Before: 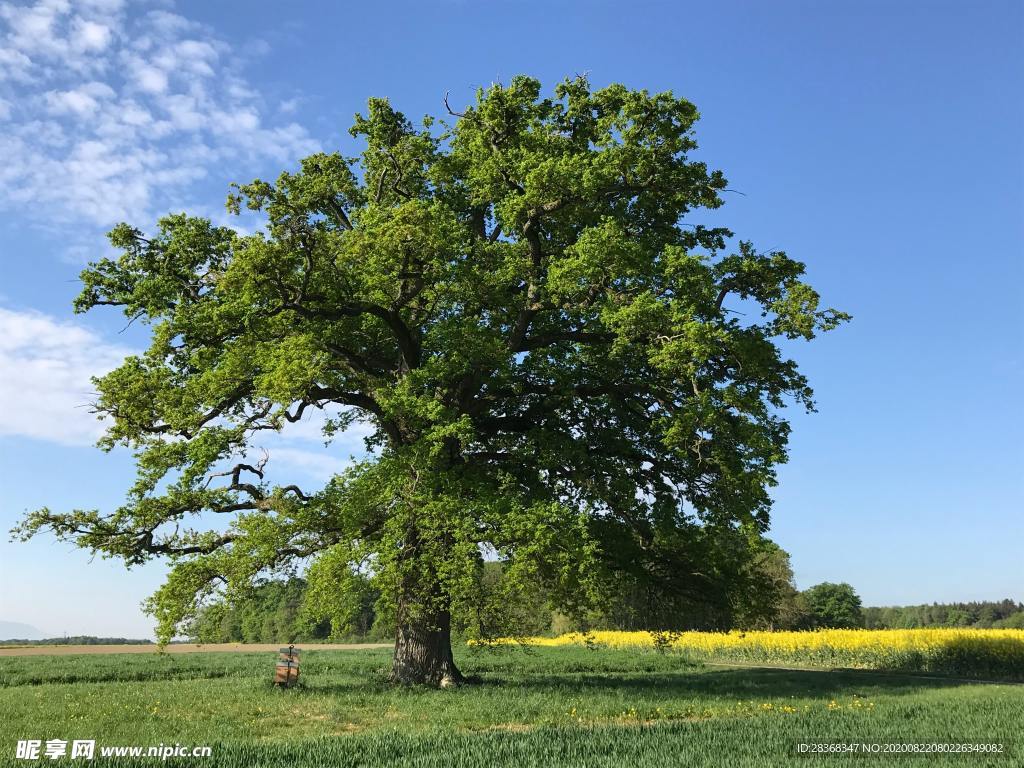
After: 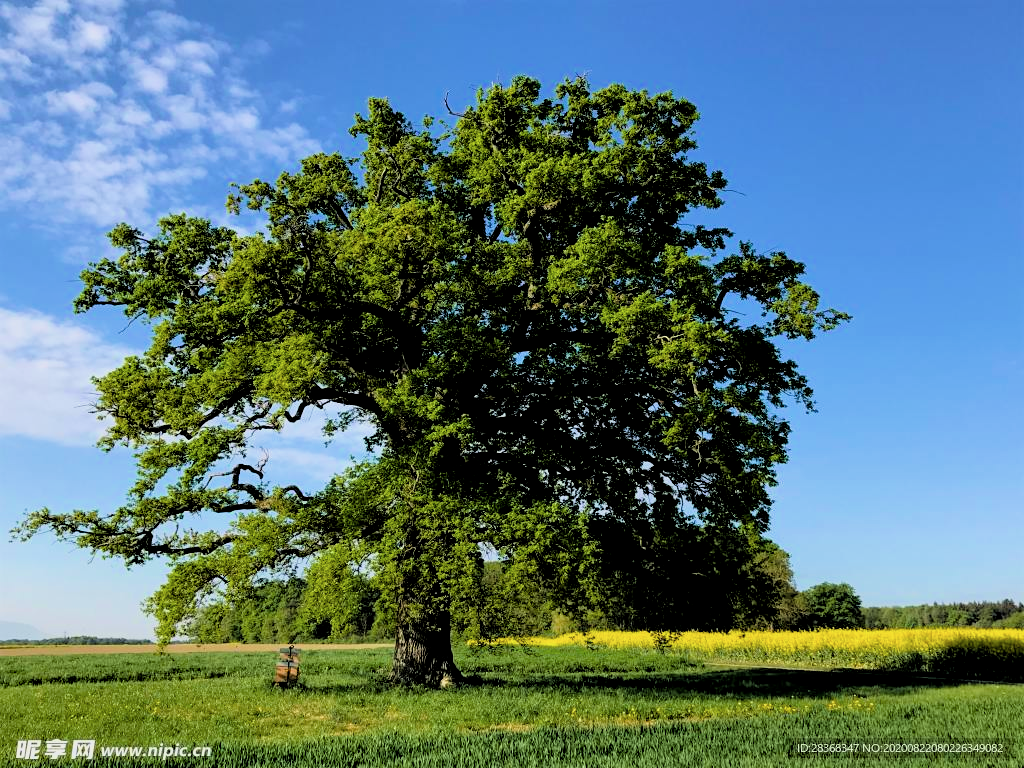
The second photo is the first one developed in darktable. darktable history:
local contrast: highlights 104%, shadows 100%, detail 119%, midtone range 0.2
exposure: compensate highlight preservation false
filmic rgb: black relative exposure -3.38 EV, white relative exposure 3.46 EV, threshold 2.95 EV, hardness 2.36, contrast 1.103, color science v6 (2022), enable highlight reconstruction true
color balance rgb: perceptual saturation grading › global saturation 41.175%
velvia: on, module defaults
contrast brightness saturation: contrast 0.013, saturation -0.059
